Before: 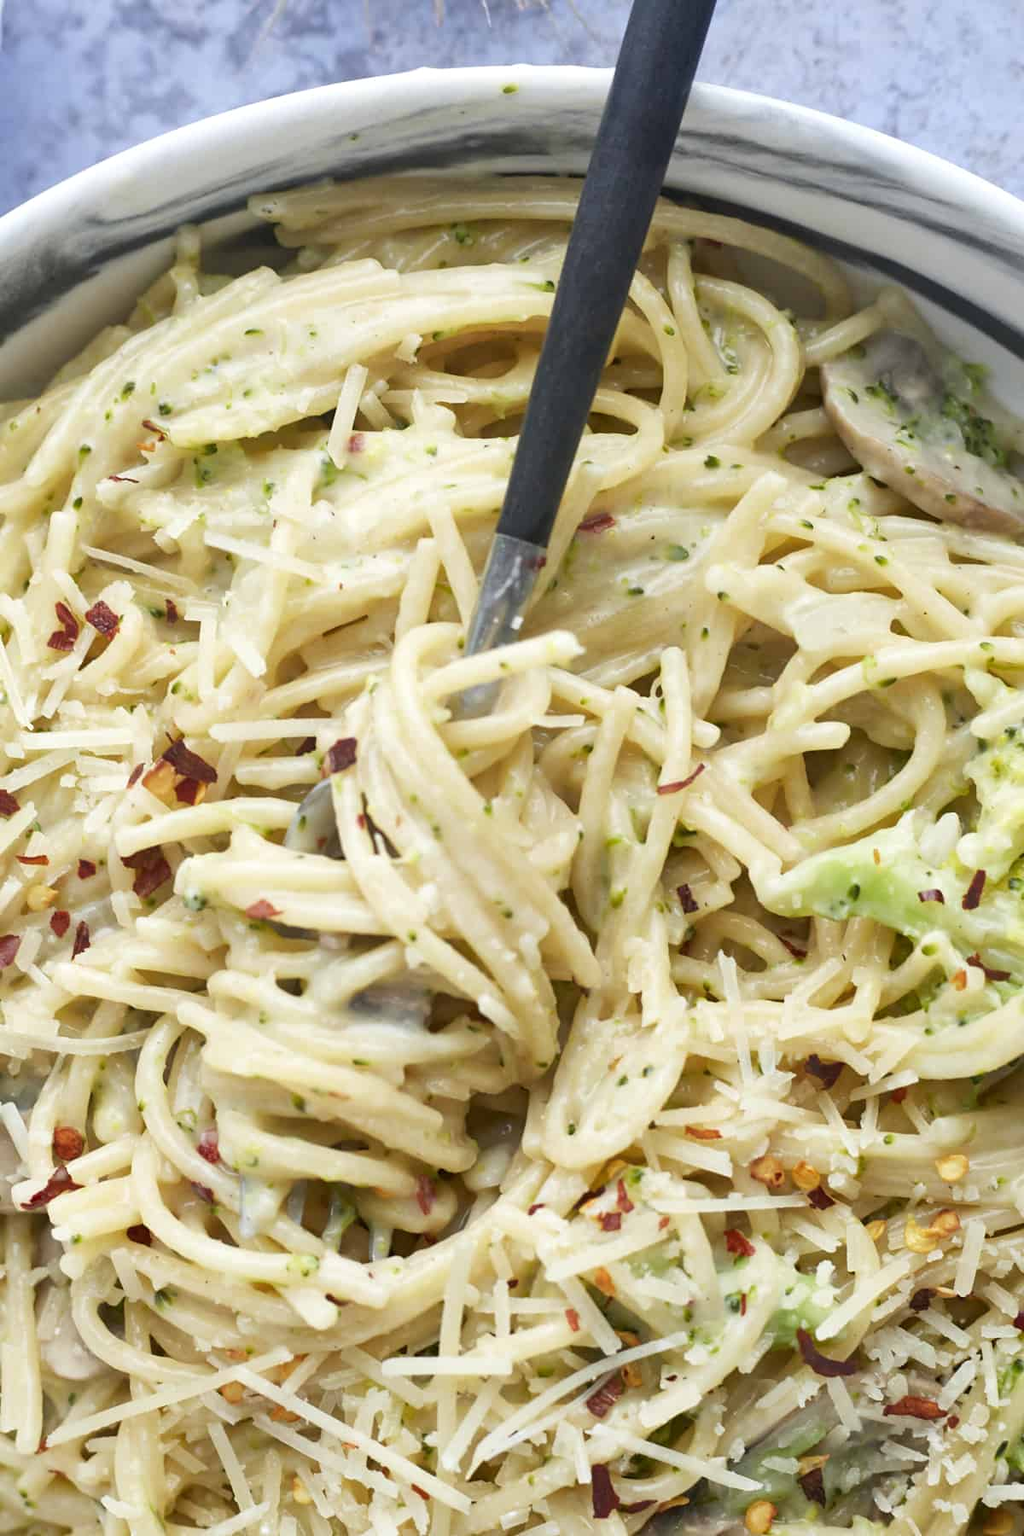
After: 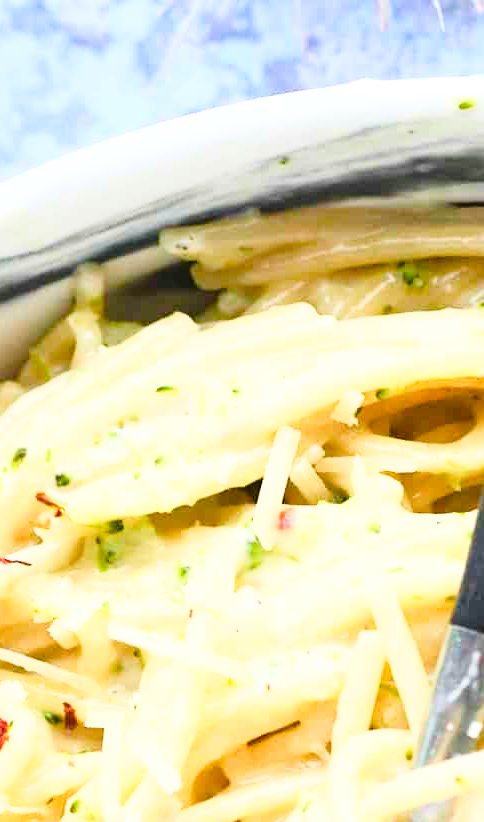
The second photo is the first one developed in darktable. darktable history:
crop and rotate: left 10.994%, top 0.049%, right 48.64%, bottom 54.24%
base curve: curves: ch0 [(0, 0) (0.026, 0.03) (0.109, 0.232) (0.351, 0.748) (0.669, 0.968) (1, 1)]
color balance rgb: perceptual saturation grading › global saturation 24.987%, perceptual saturation grading › highlights -50.19%, perceptual saturation grading › shadows 31.025%, global vibrance 20%
